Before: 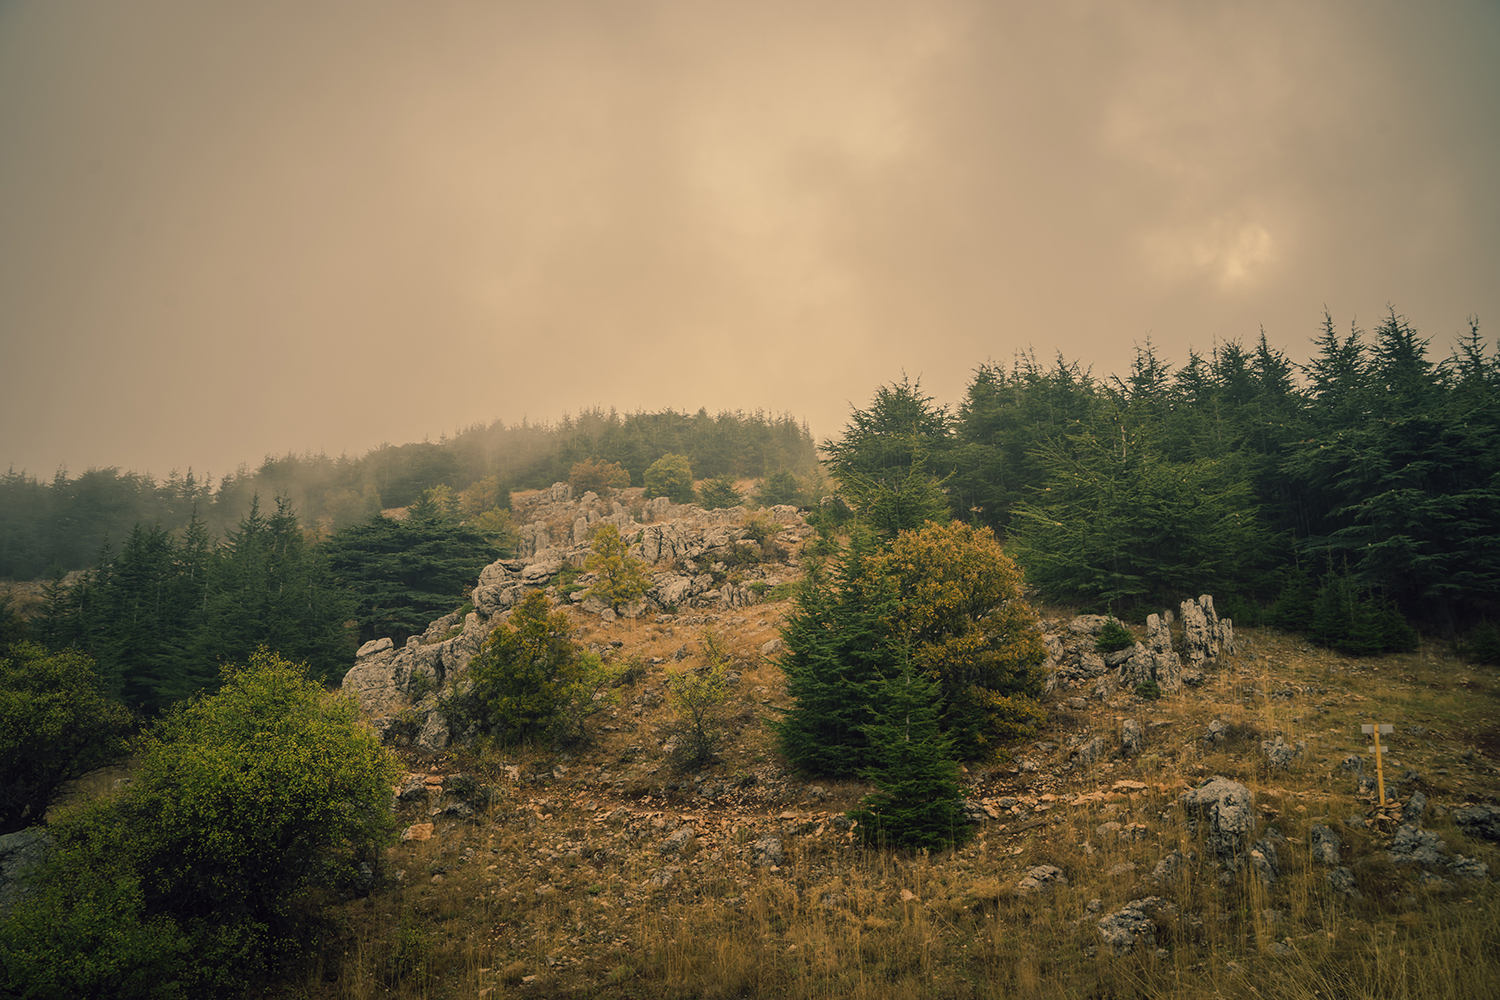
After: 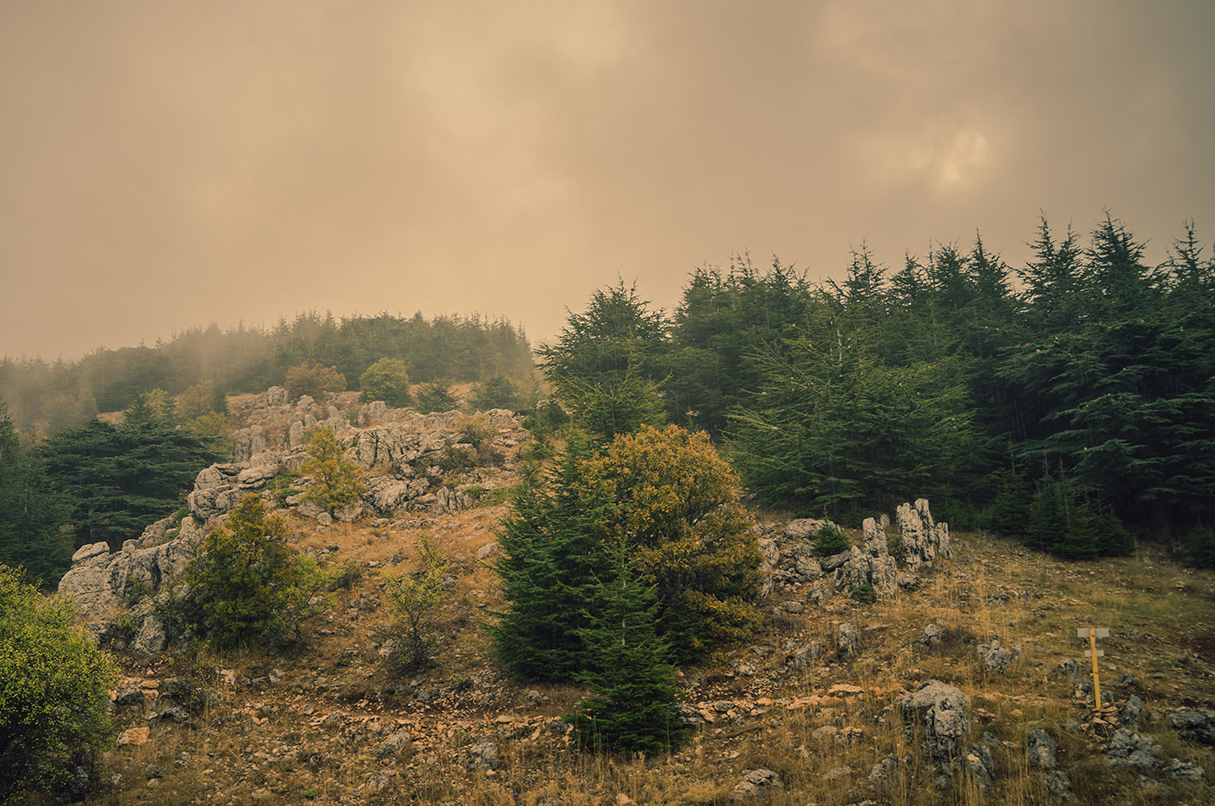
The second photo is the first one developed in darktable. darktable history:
crop: left 18.951%, top 9.654%, right 0%, bottom 9.65%
shadows and highlights: shadows 36.6, highlights -27.68, soften with gaussian
